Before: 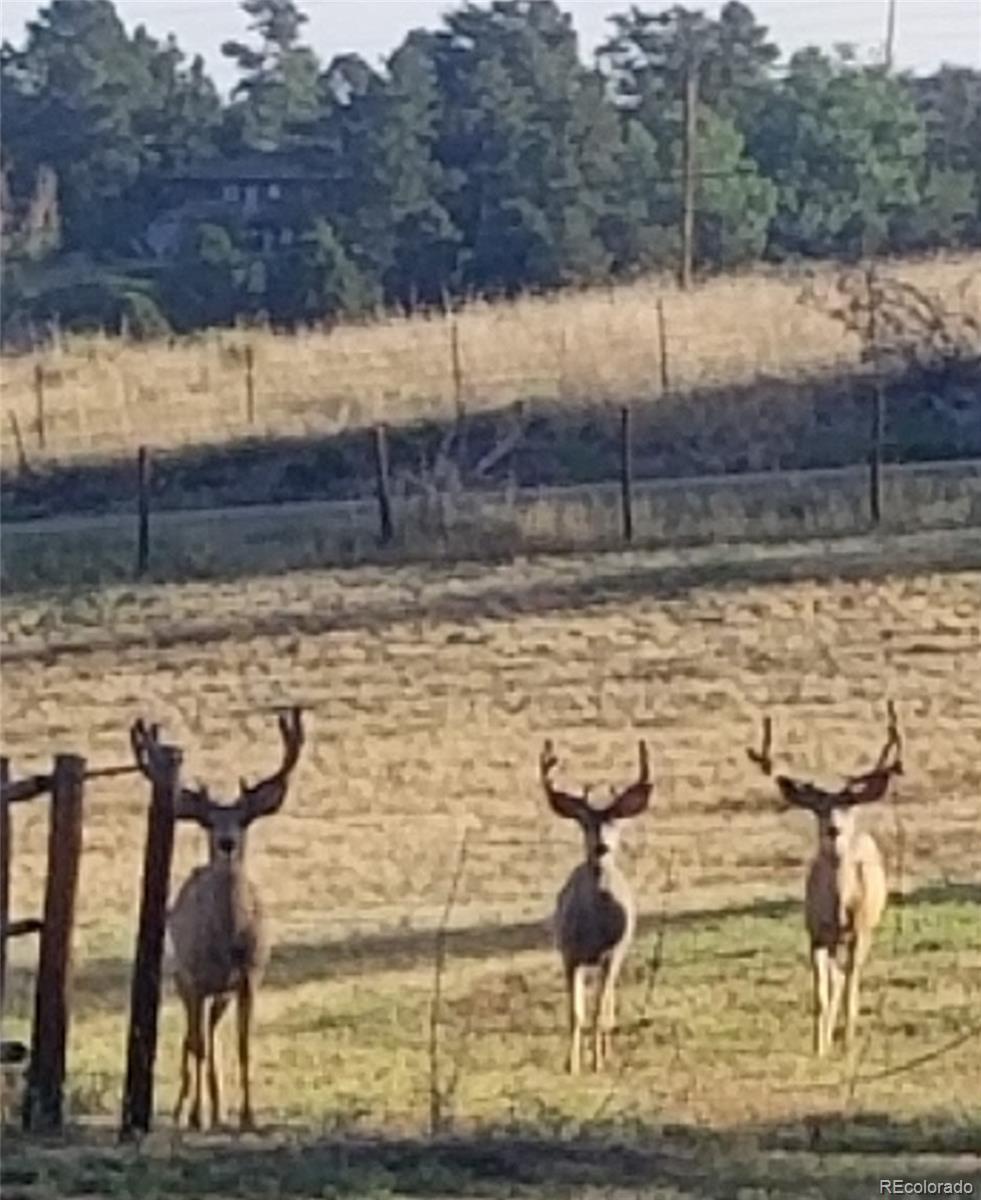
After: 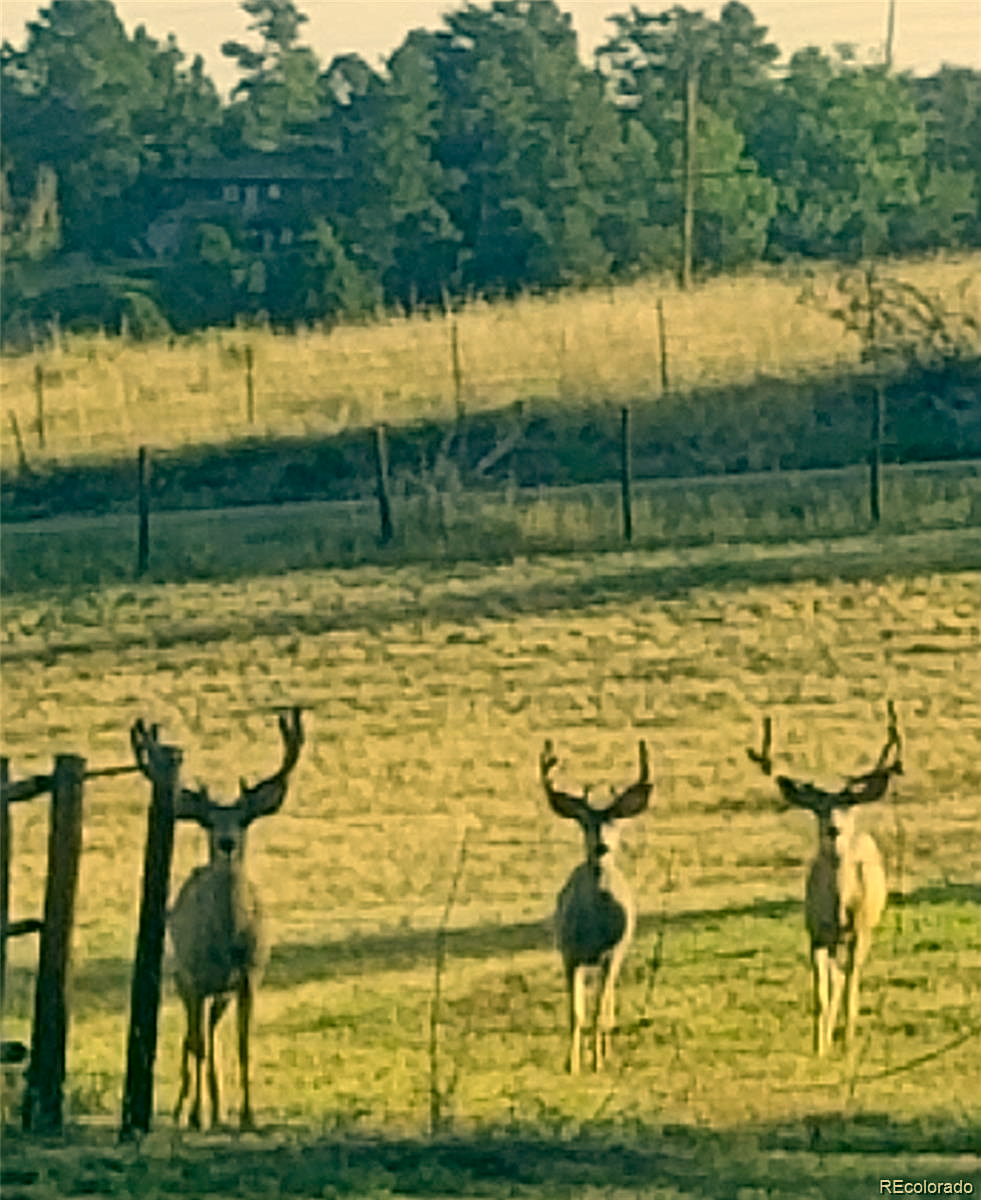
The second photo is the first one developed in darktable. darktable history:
color correction: highlights a* 5.62, highlights b* 33.57, shadows a* -25.86, shadows b* 4.02
sharpen: on, module defaults
